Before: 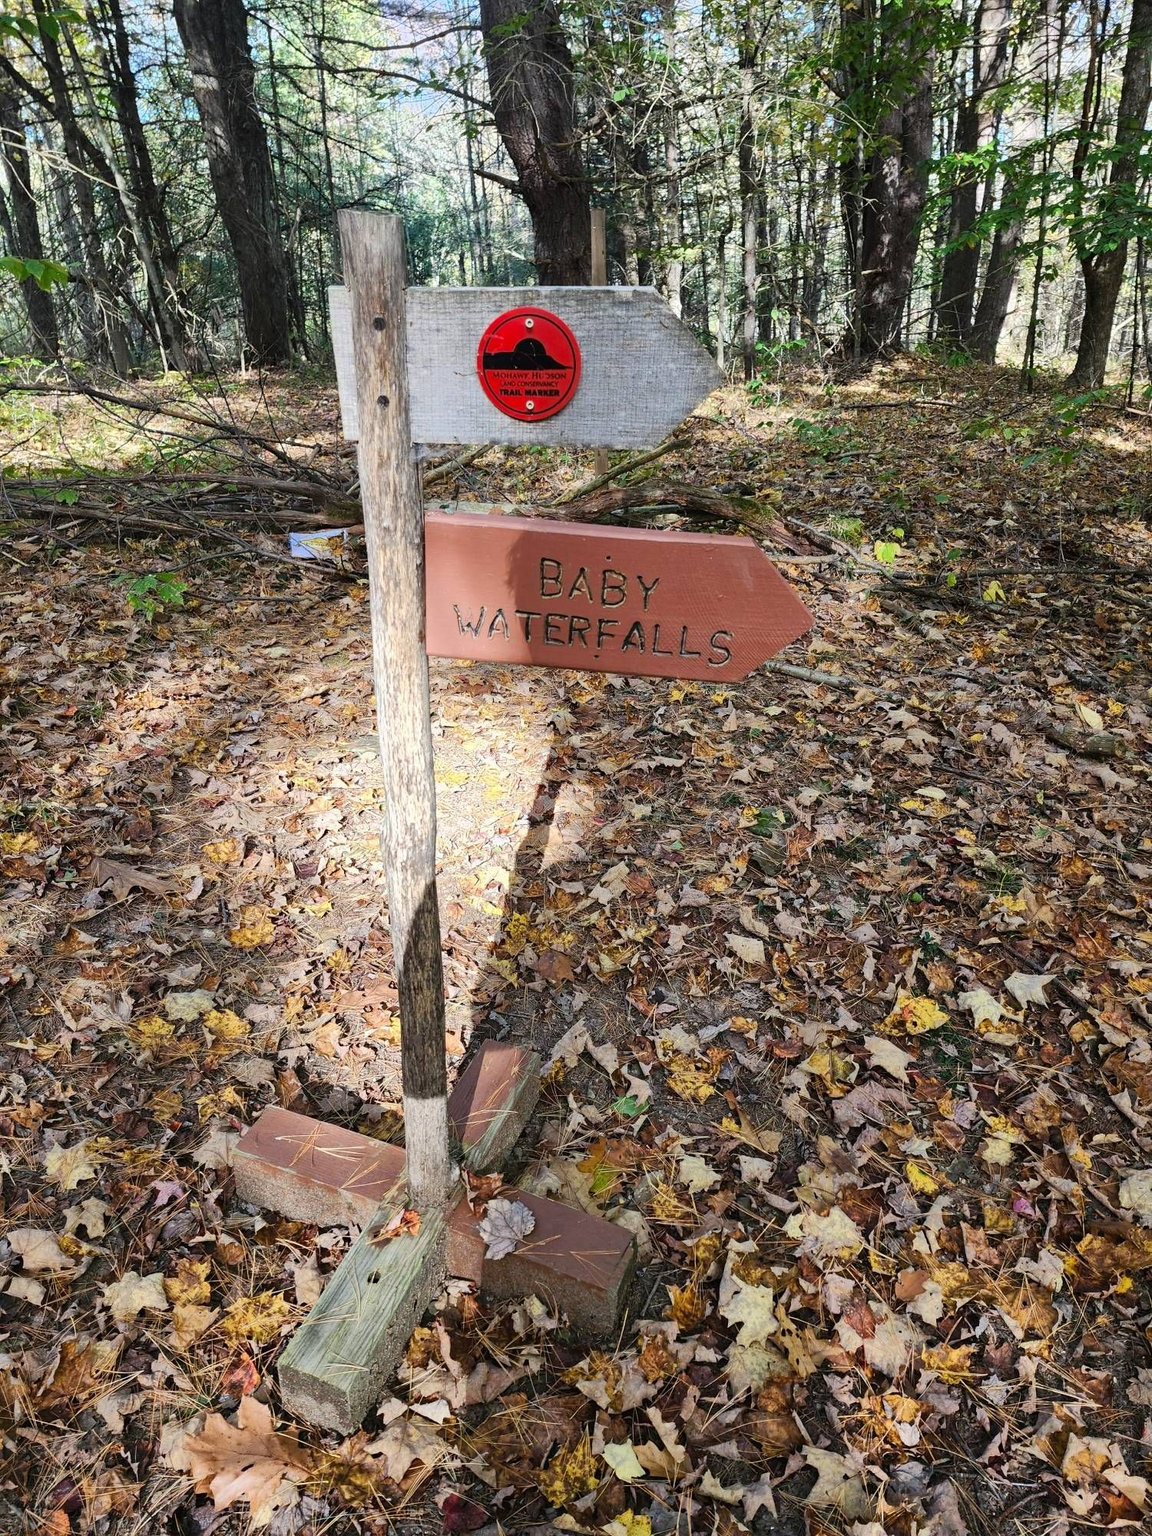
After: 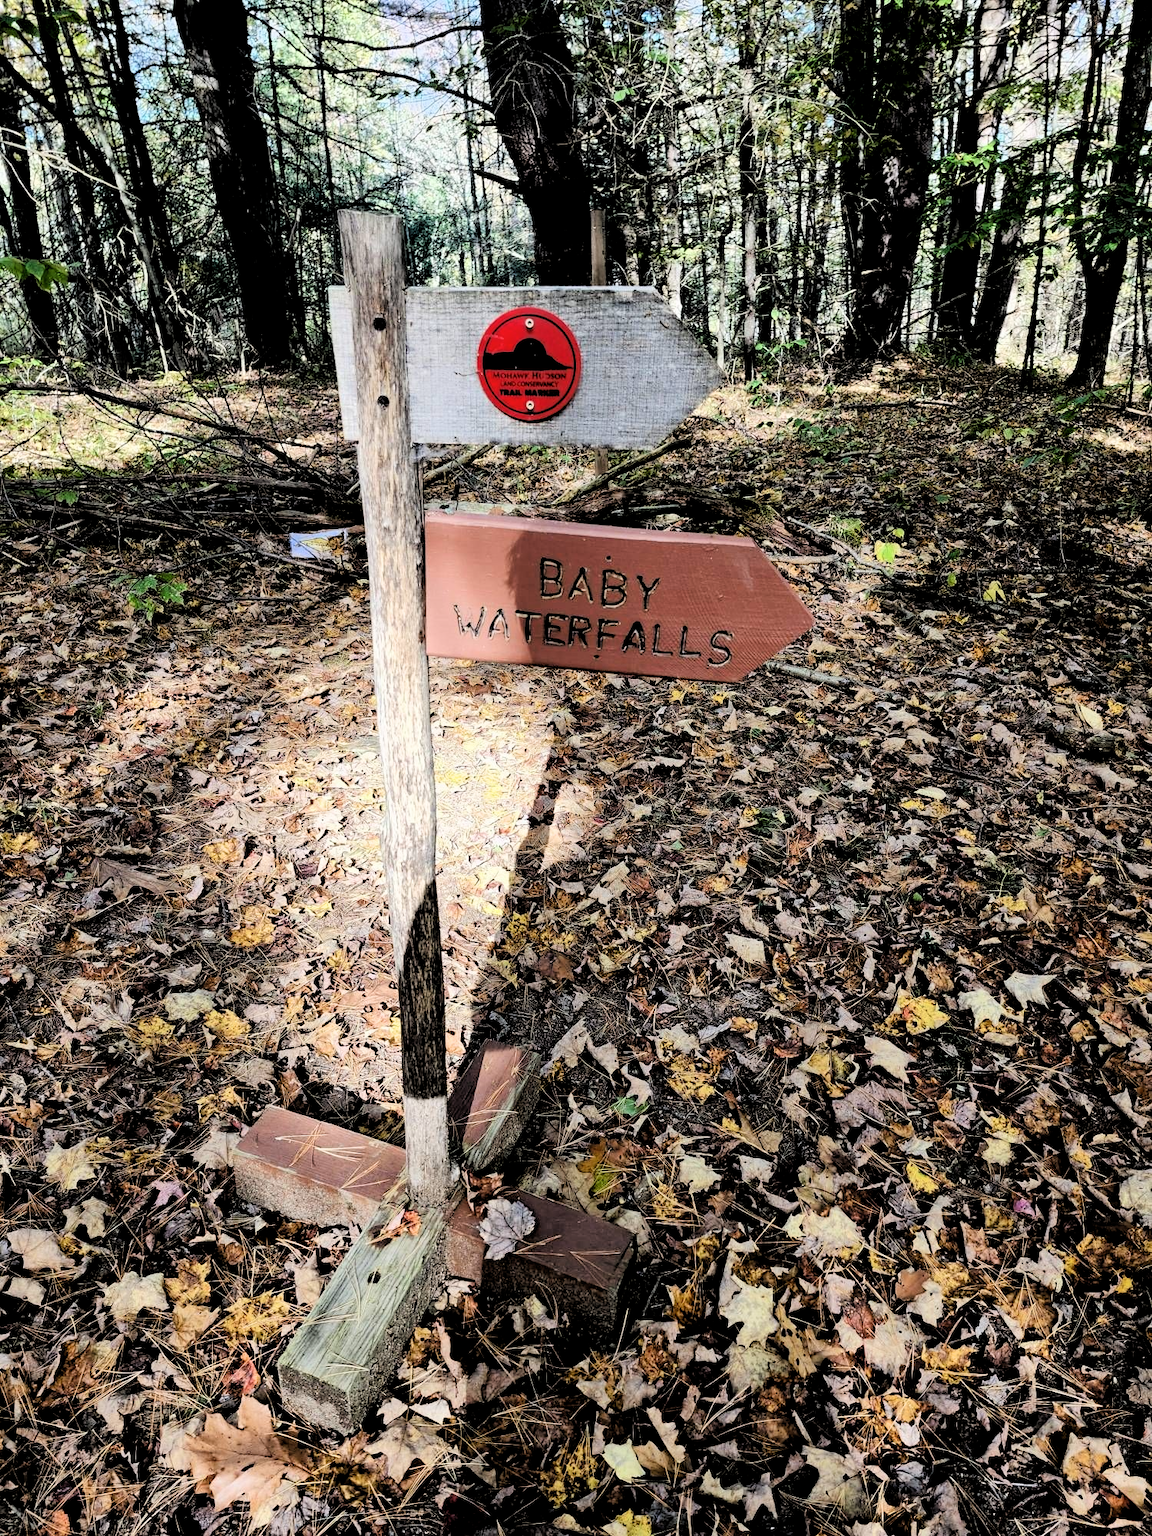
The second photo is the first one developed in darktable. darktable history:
filmic rgb: middle gray luminance 13.51%, black relative exposure -2.1 EV, white relative exposure 3.12 EV, target black luminance 0%, hardness 1.79, latitude 59.32%, contrast 1.74, highlights saturation mix 4.26%, shadows ↔ highlights balance -36.93%
